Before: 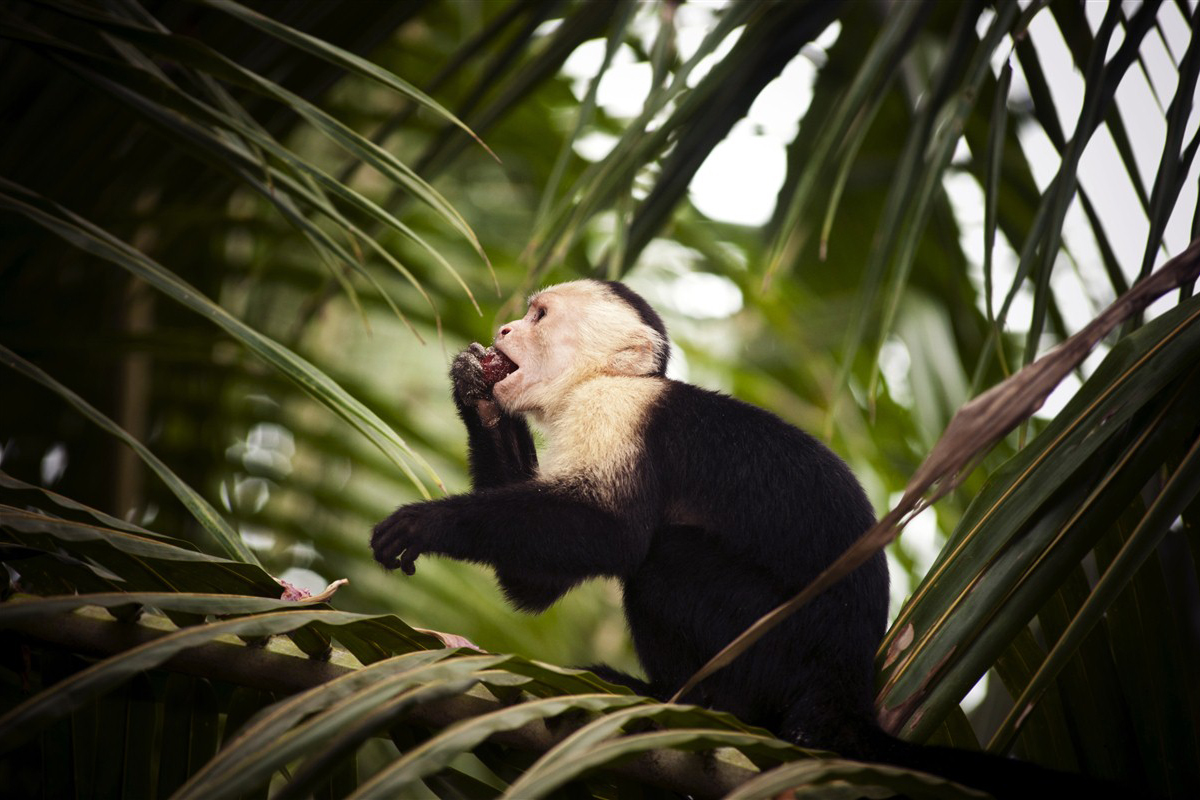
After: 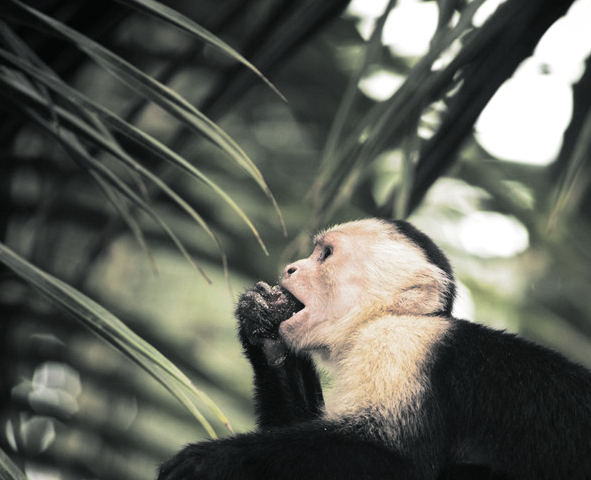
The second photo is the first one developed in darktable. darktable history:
crop: left 17.835%, top 7.675%, right 32.881%, bottom 32.213%
shadows and highlights: shadows -10, white point adjustment 1.5, highlights 10
split-toning: shadows › hue 190.8°, shadows › saturation 0.05, highlights › hue 54°, highlights › saturation 0.05, compress 0%
